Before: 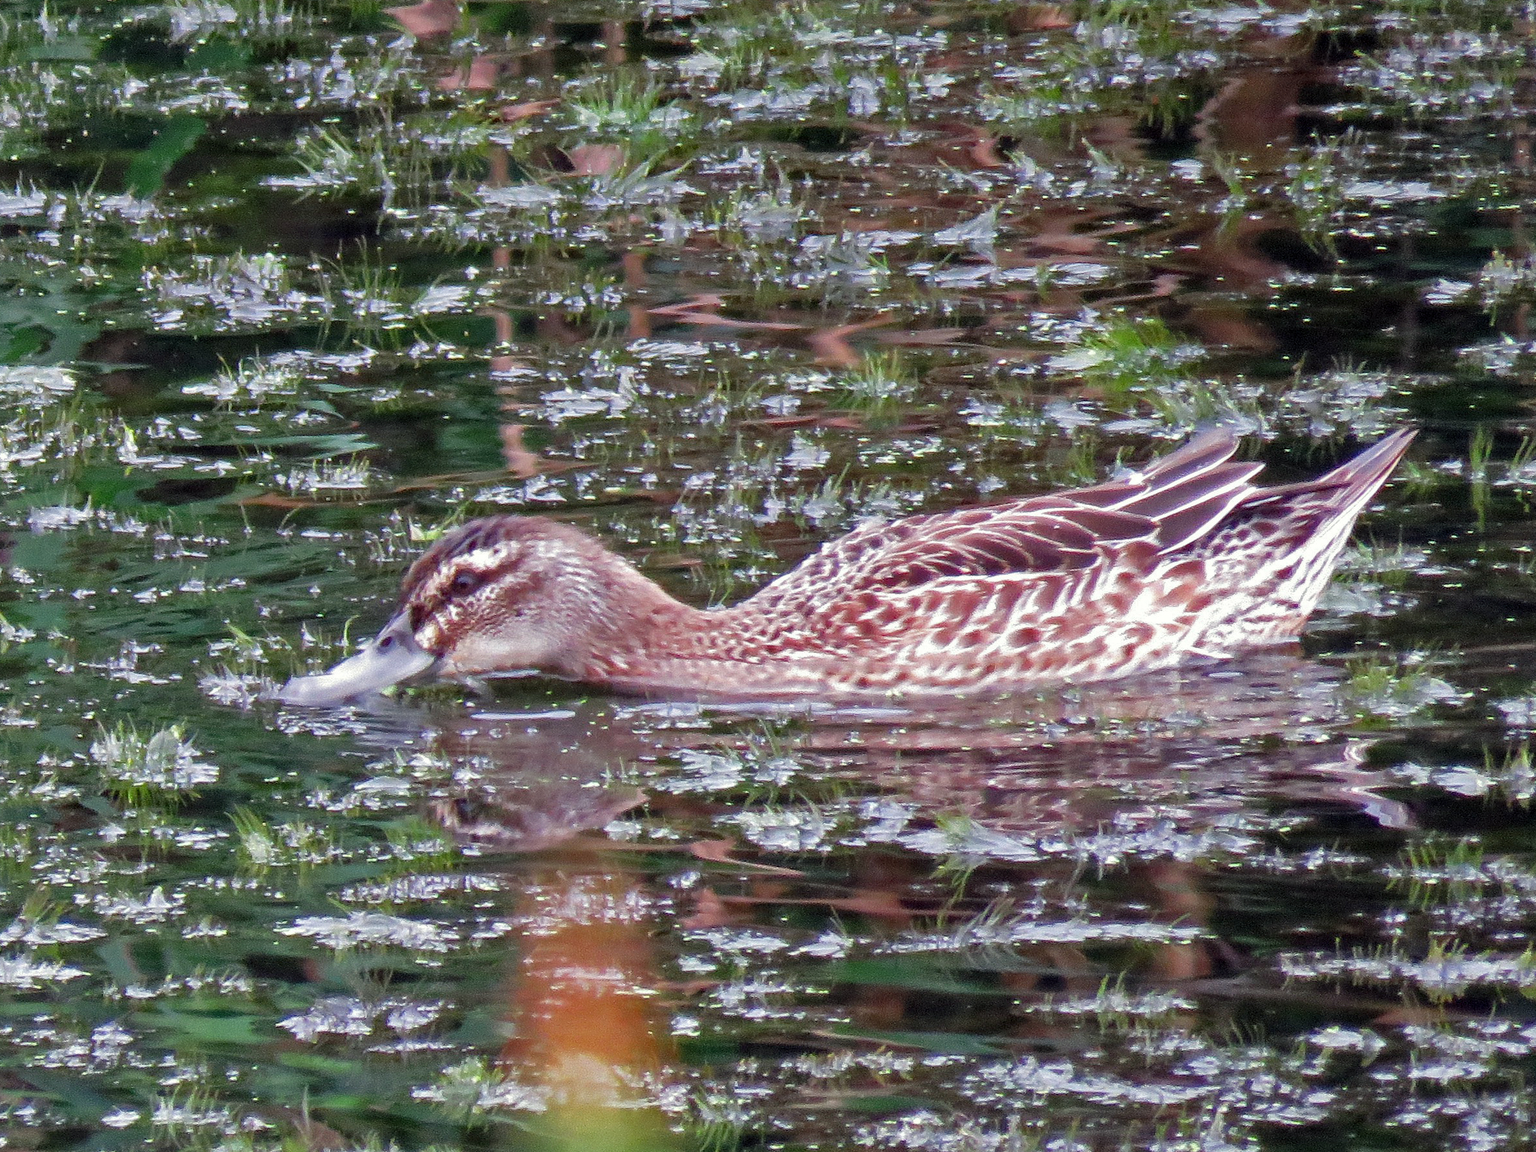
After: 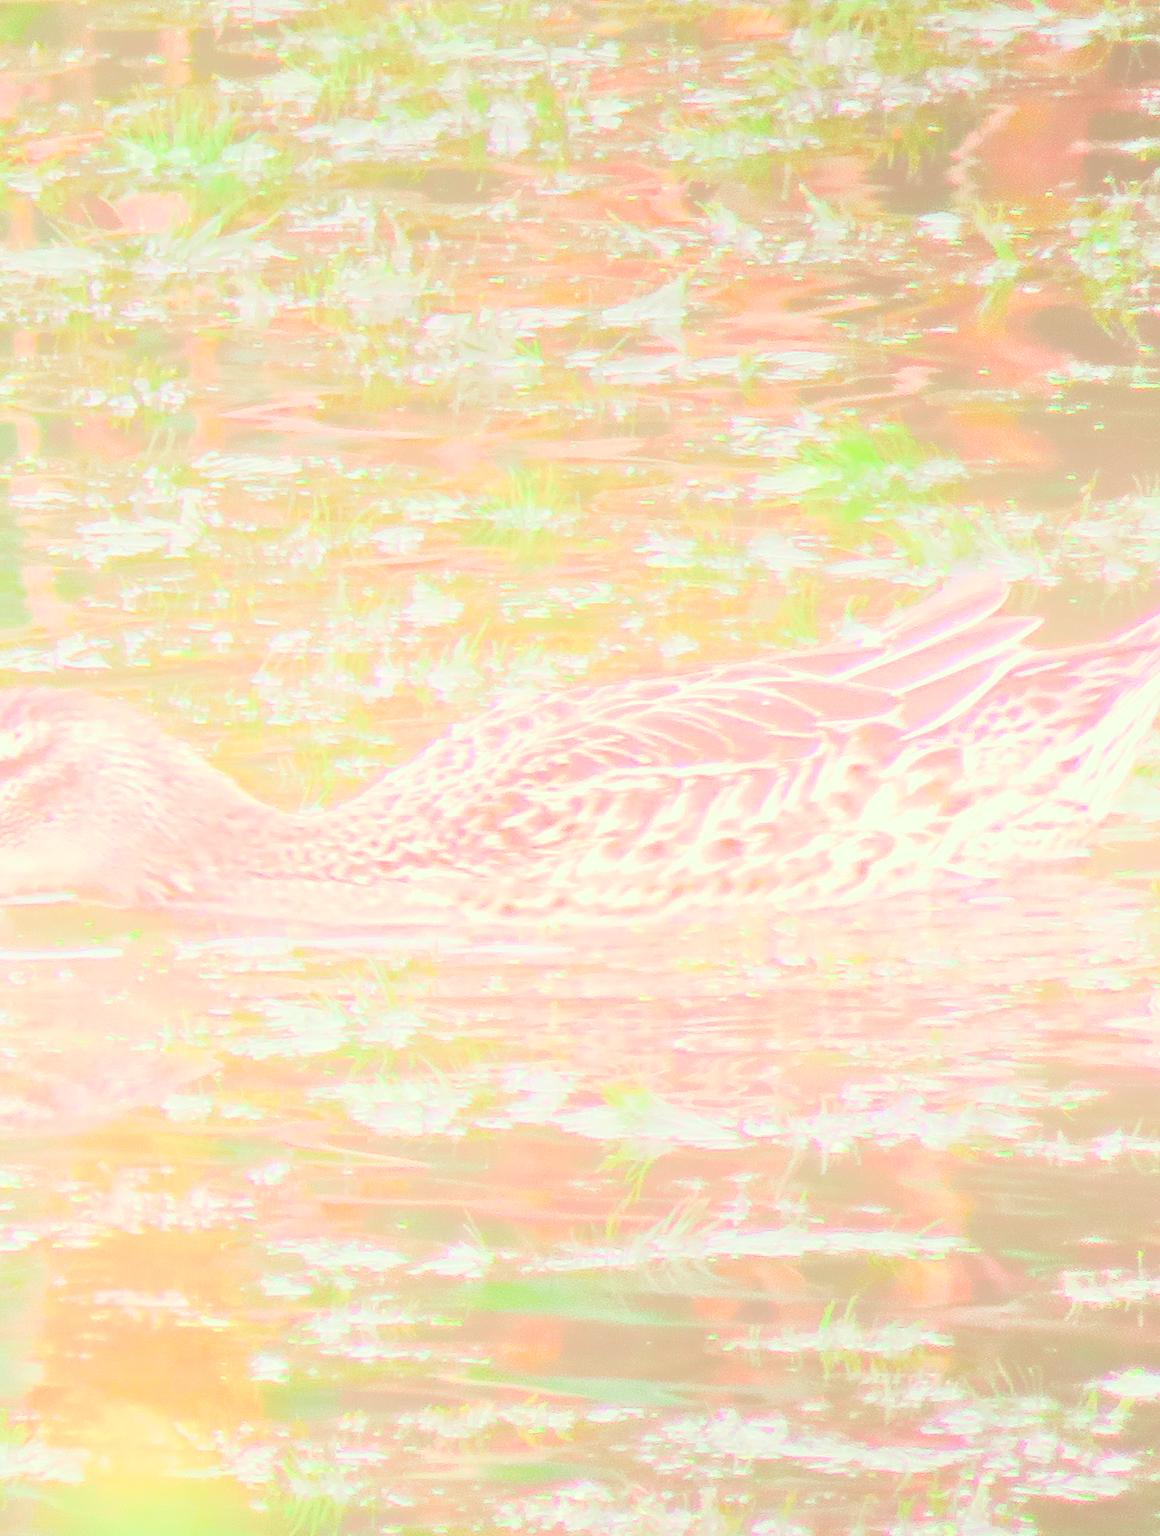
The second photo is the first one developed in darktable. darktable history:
color correction: highlights a* -5.3, highlights b* 9.8, shadows a* 9.8, shadows b* 24.26
tone curve: curves: ch0 [(0, 0.003) (0.211, 0.174) (0.482, 0.519) (0.843, 0.821) (0.992, 0.971)]; ch1 [(0, 0) (0.276, 0.206) (0.393, 0.364) (0.482, 0.477) (0.506, 0.5) (0.523, 0.523) (0.572, 0.592) (0.635, 0.665) (0.695, 0.759) (1, 1)]; ch2 [(0, 0) (0.438, 0.456) (0.498, 0.497) (0.536, 0.527) (0.562, 0.584) (0.619, 0.602) (0.698, 0.698) (1, 1)], color space Lab, independent channels, preserve colors none
shadows and highlights: shadows 60, soften with gaussian
bloom: size 85%, threshold 5%, strength 85%
crop: left 31.458%, top 0%, right 11.876%
